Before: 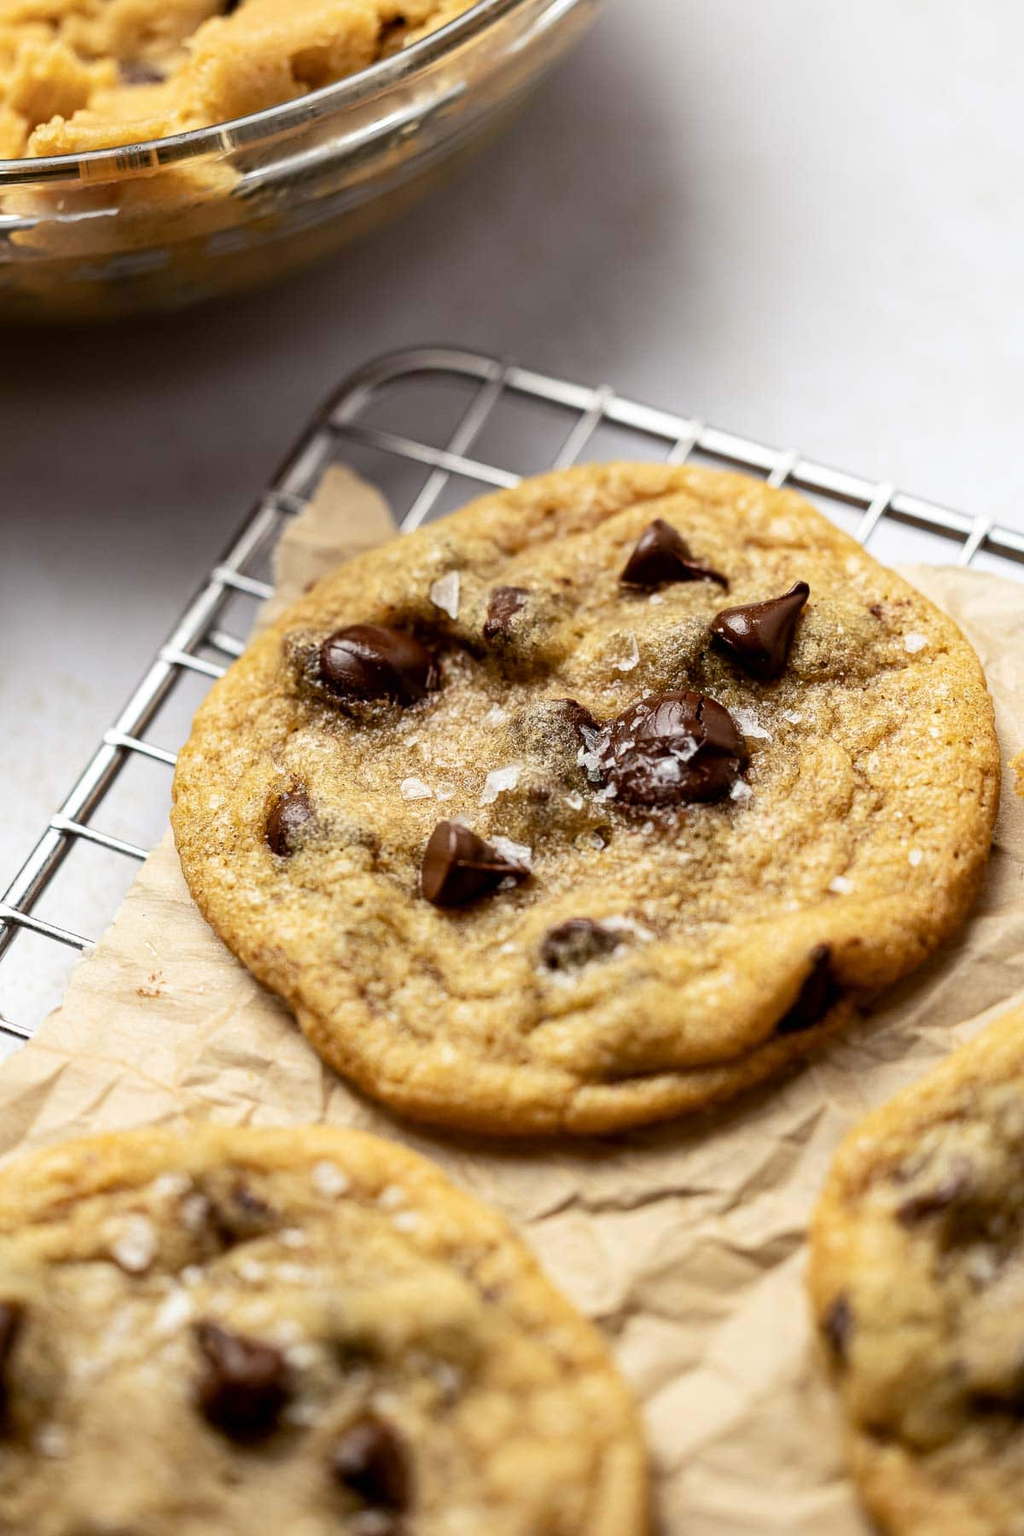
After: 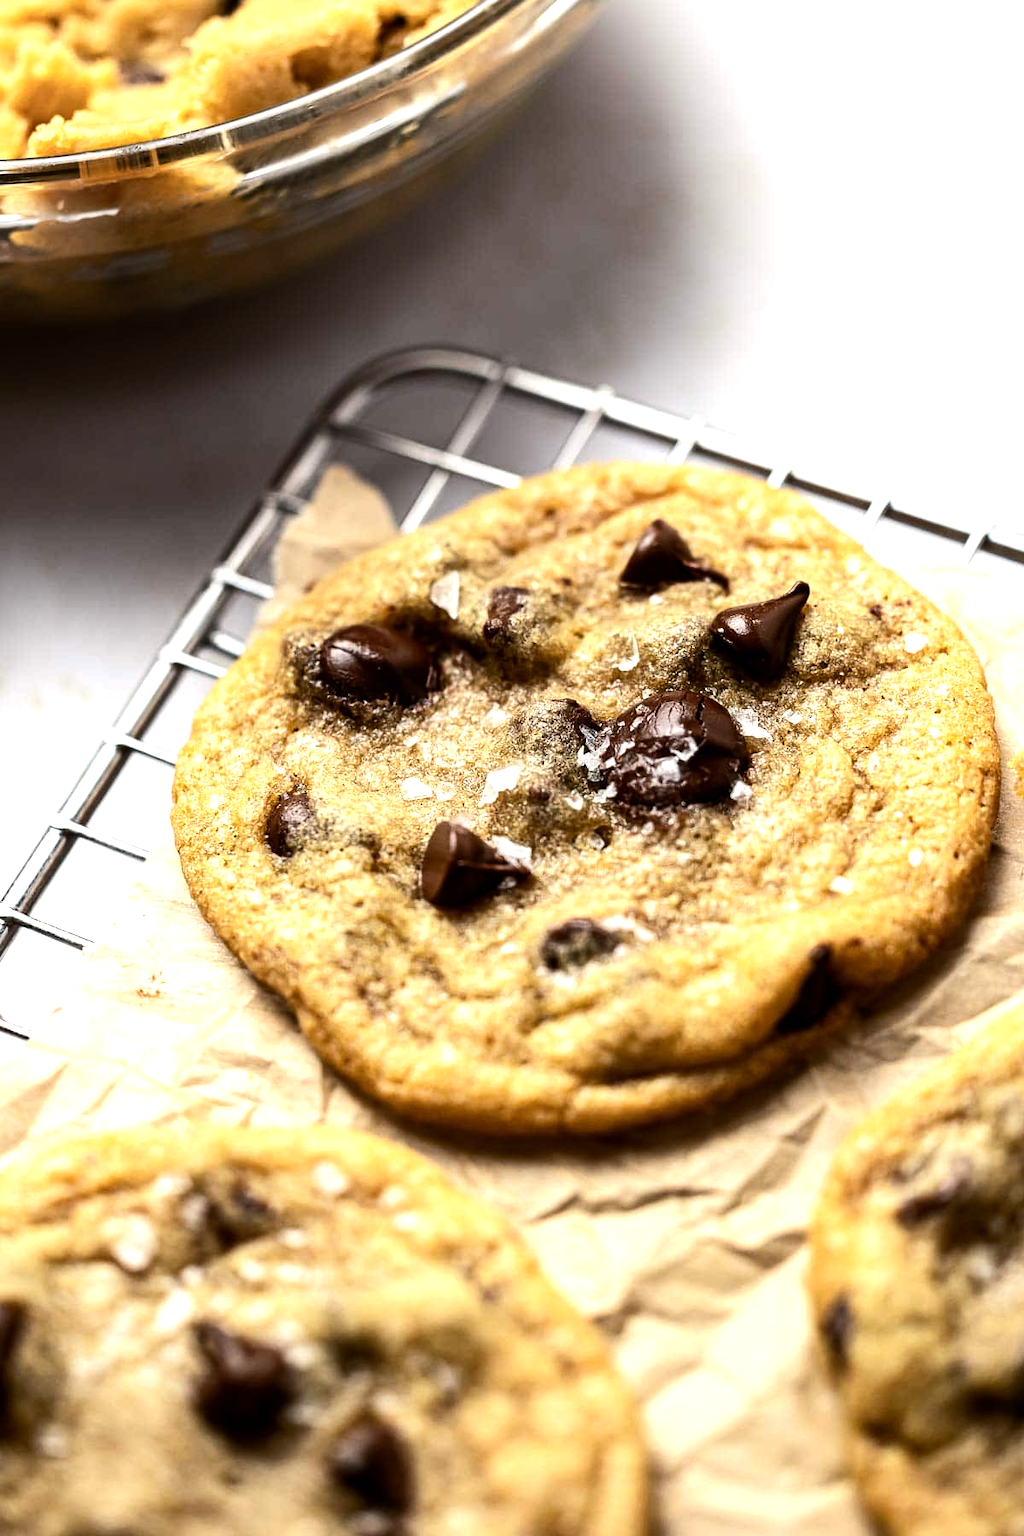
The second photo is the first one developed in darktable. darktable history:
tone equalizer: -8 EV -0.75 EV, -7 EV -0.7 EV, -6 EV -0.6 EV, -5 EV -0.4 EV, -3 EV 0.4 EV, -2 EV 0.6 EV, -1 EV 0.7 EV, +0 EV 0.75 EV, edges refinement/feathering 500, mask exposure compensation -1.57 EV, preserve details no
exposure: compensate highlight preservation false
